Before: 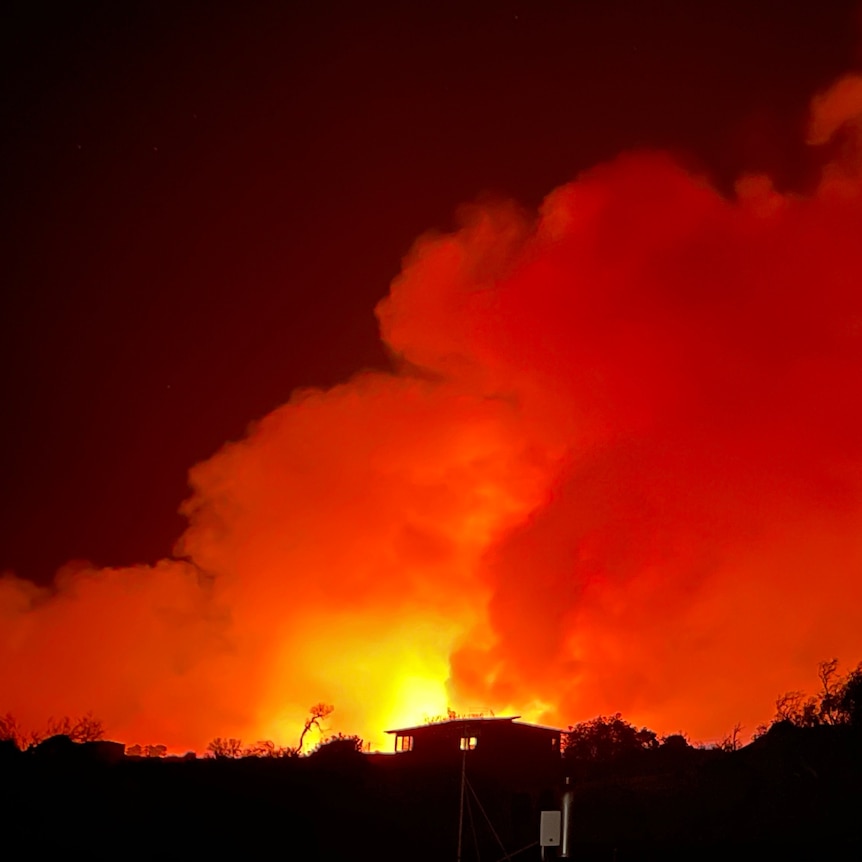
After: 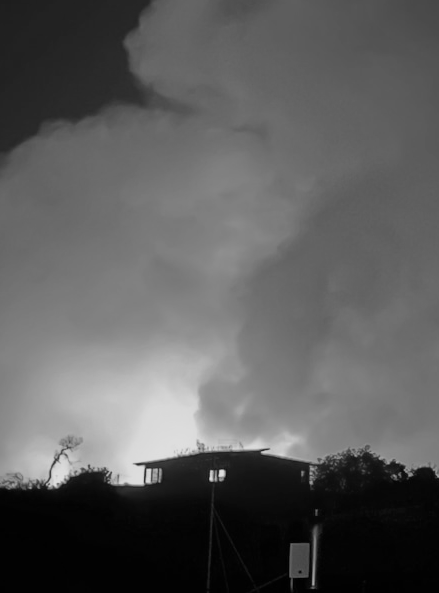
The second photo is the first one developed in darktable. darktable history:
monochrome: on, module defaults
sigmoid: contrast 1.22, skew 0.65
crop and rotate: left 29.237%, top 31.152%, right 19.807%
